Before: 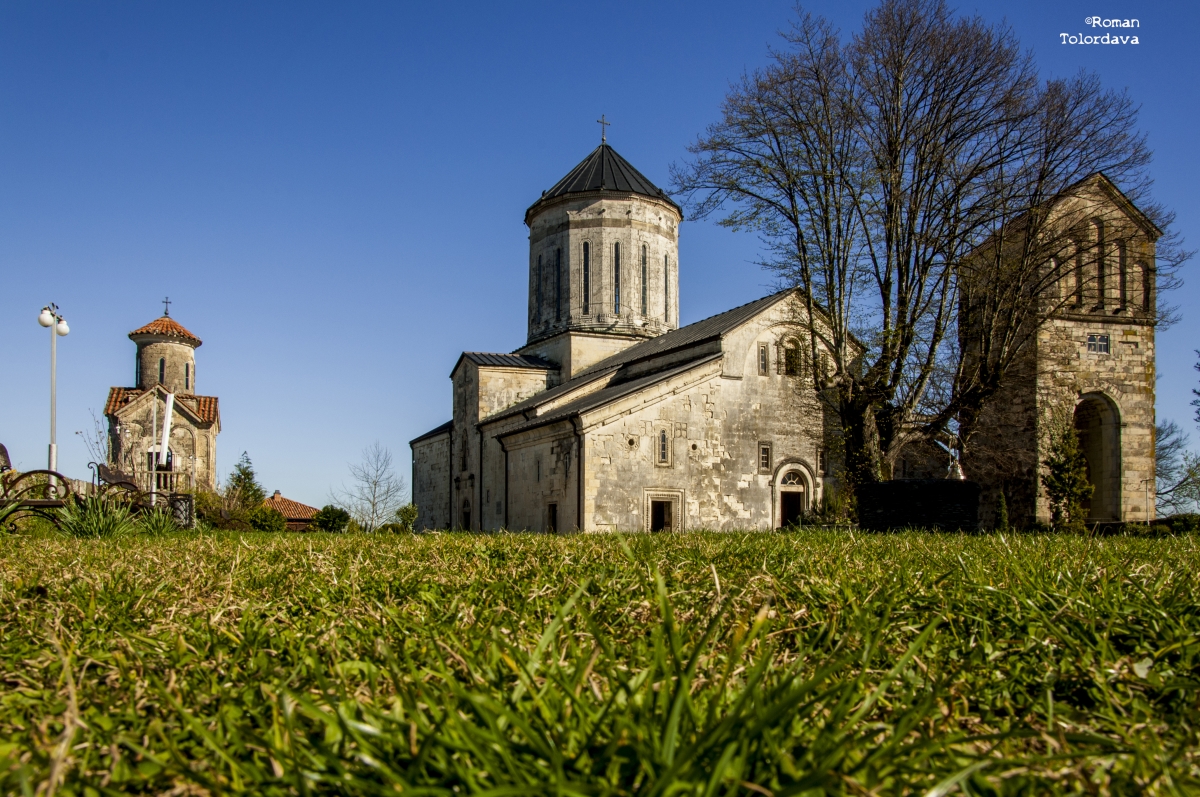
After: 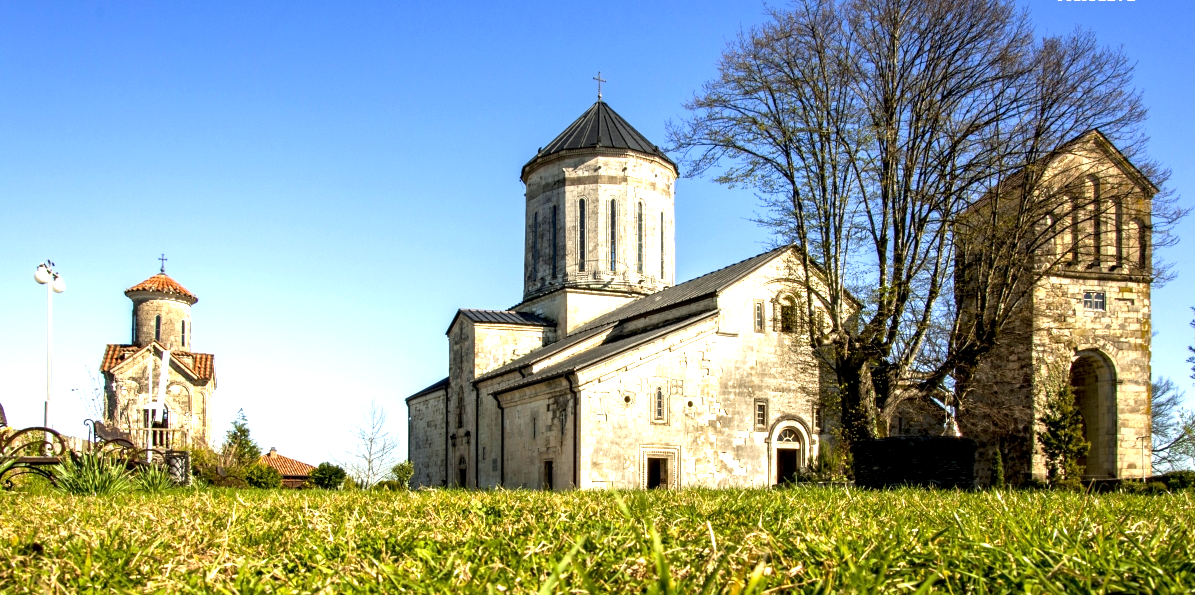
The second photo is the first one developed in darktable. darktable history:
exposure: black level correction 0.001, exposure 1.398 EV, compensate exposure bias true, compensate highlight preservation false
crop: left 0.387%, top 5.469%, bottom 19.809%
